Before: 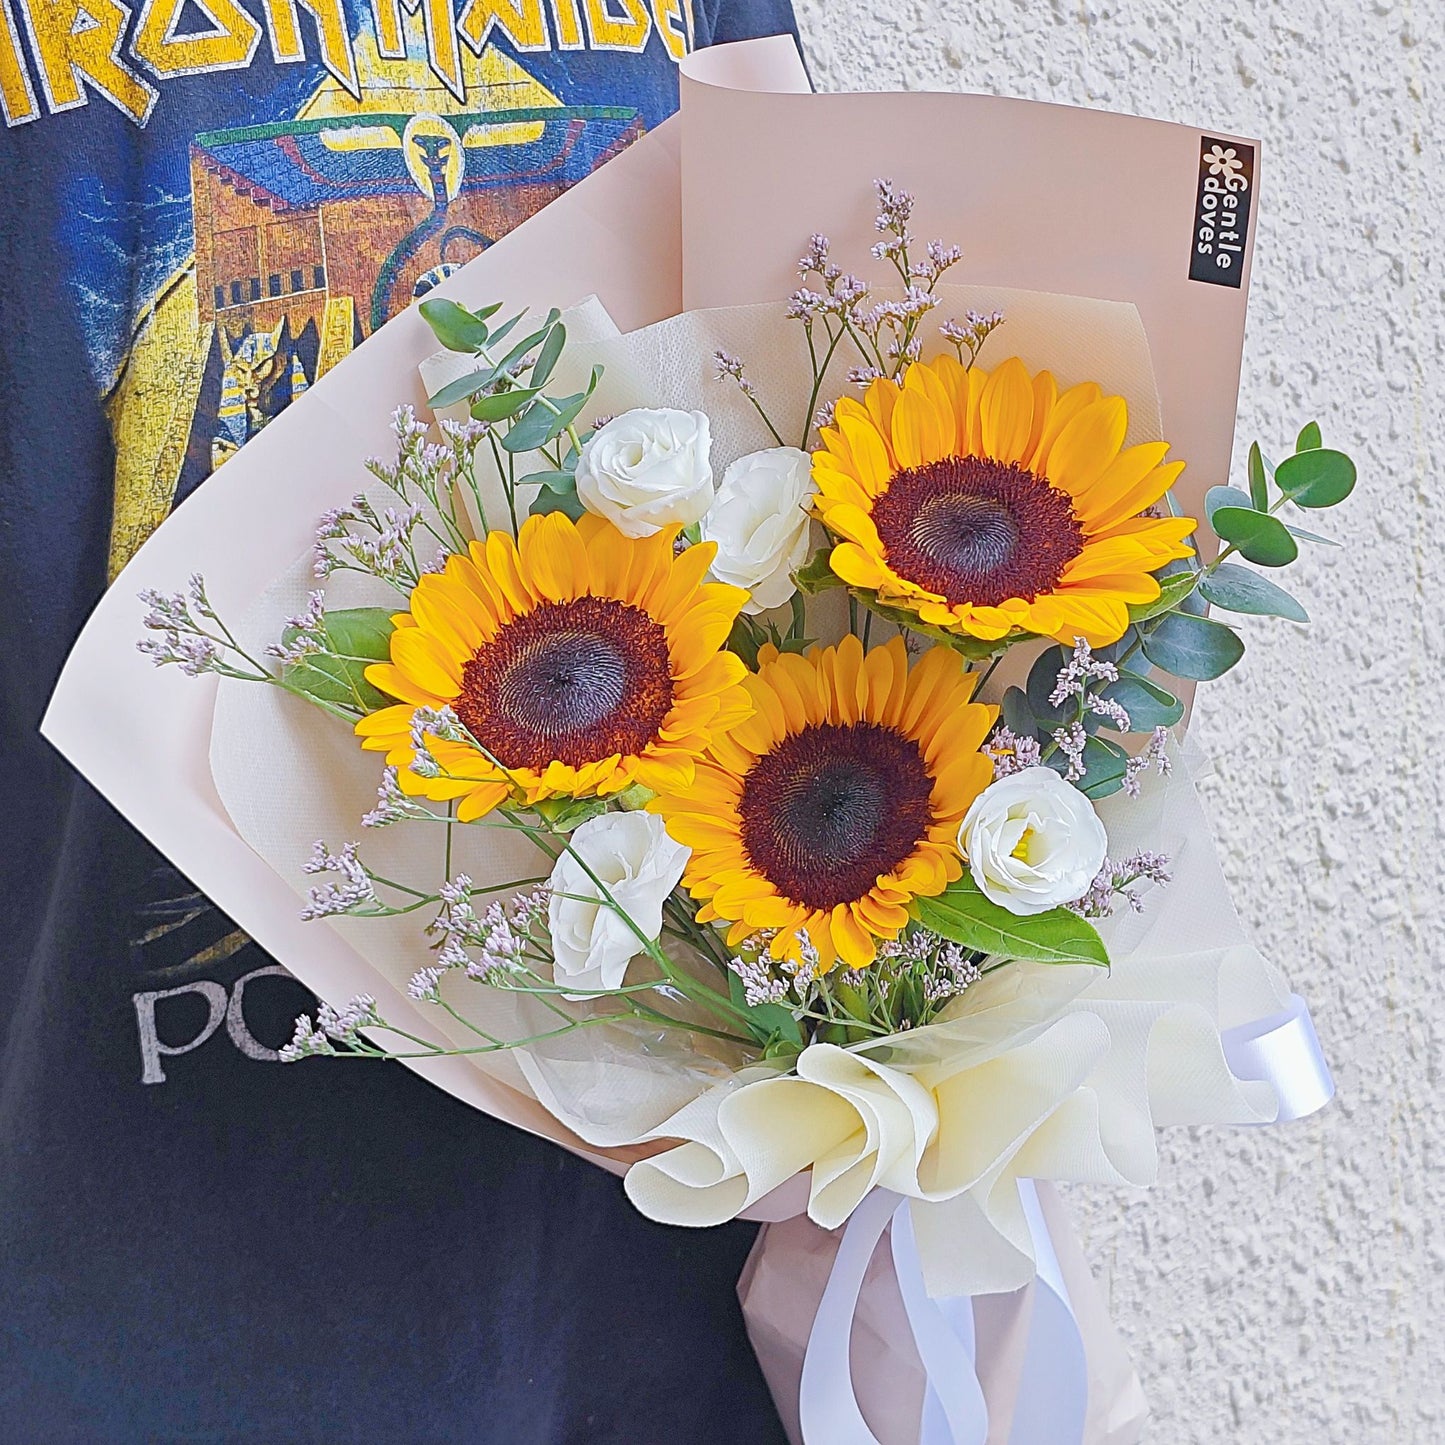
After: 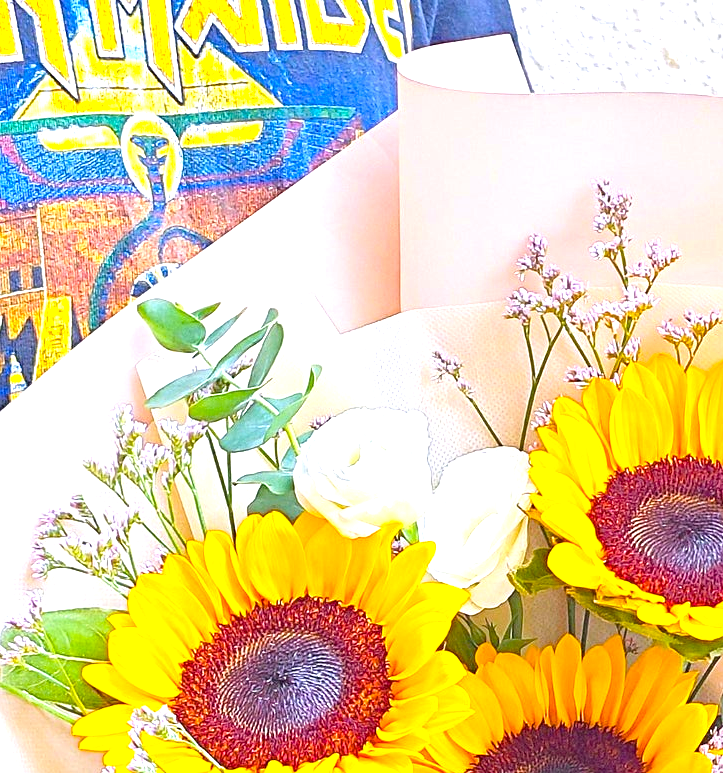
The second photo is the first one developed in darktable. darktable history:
crop: left 19.556%, right 30.401%, bottom 46.458%
color balance rgb: perceptual saturation grading › global saturation 30%, global vibrance 20%
exposure: black level correction 0, exposure 1.2 EV, compensate exposure bias true, compensate highlight preservation false
